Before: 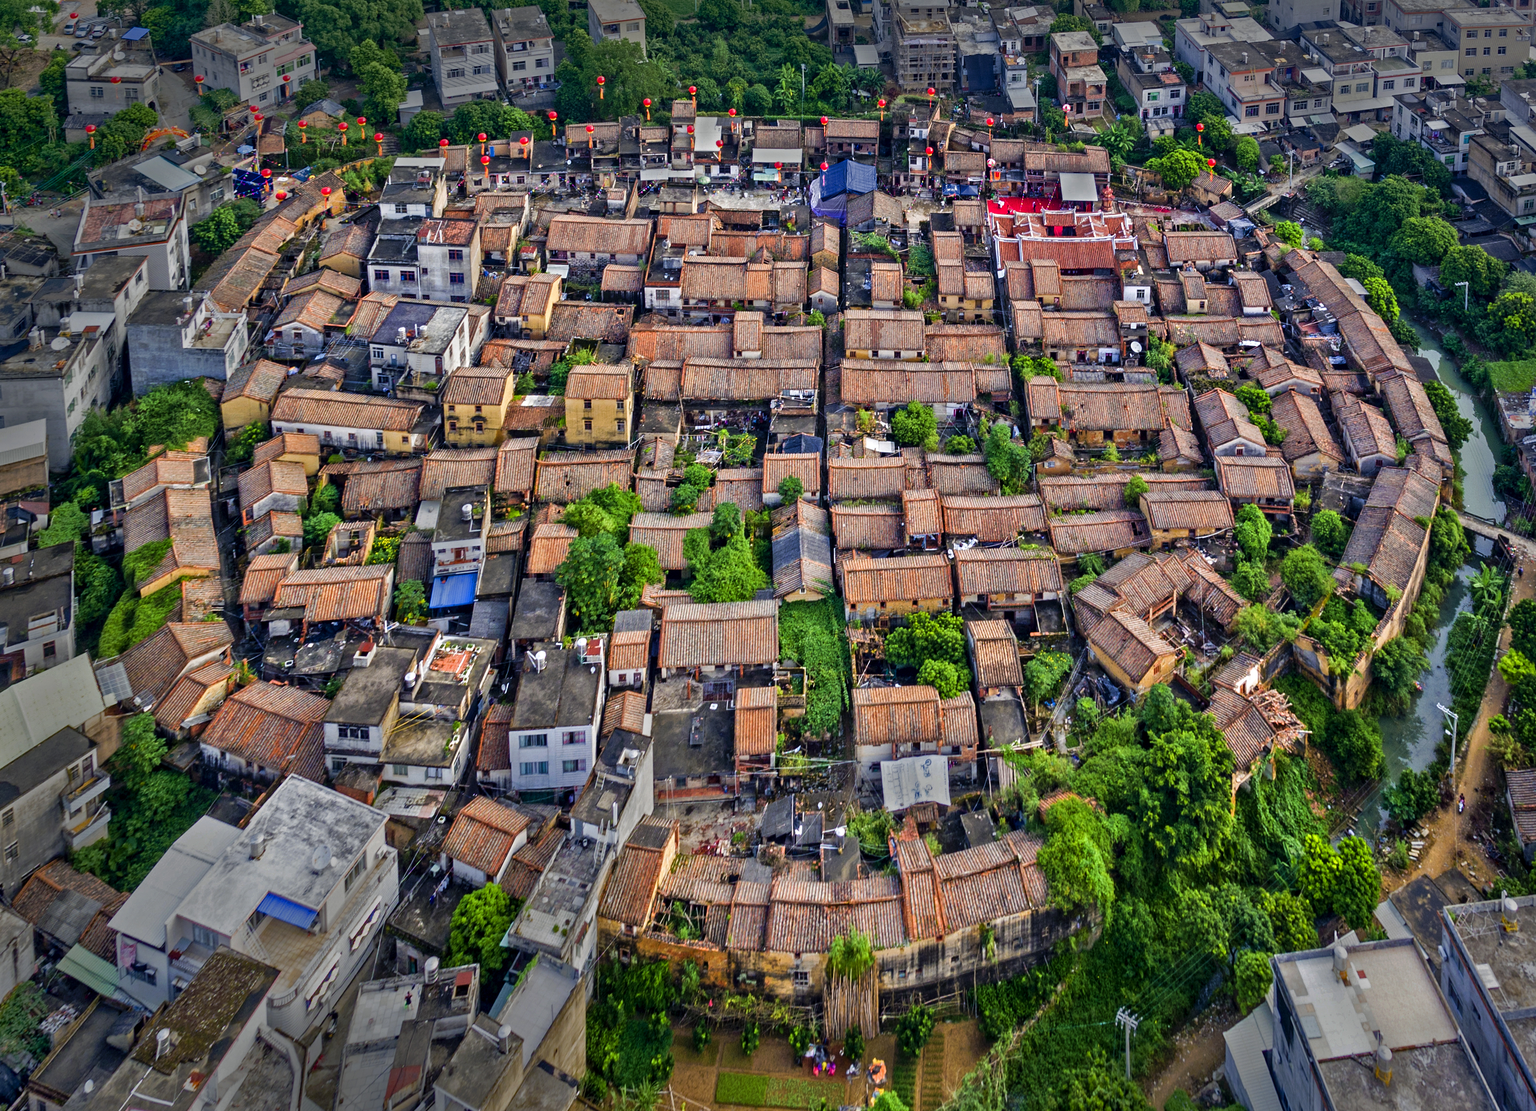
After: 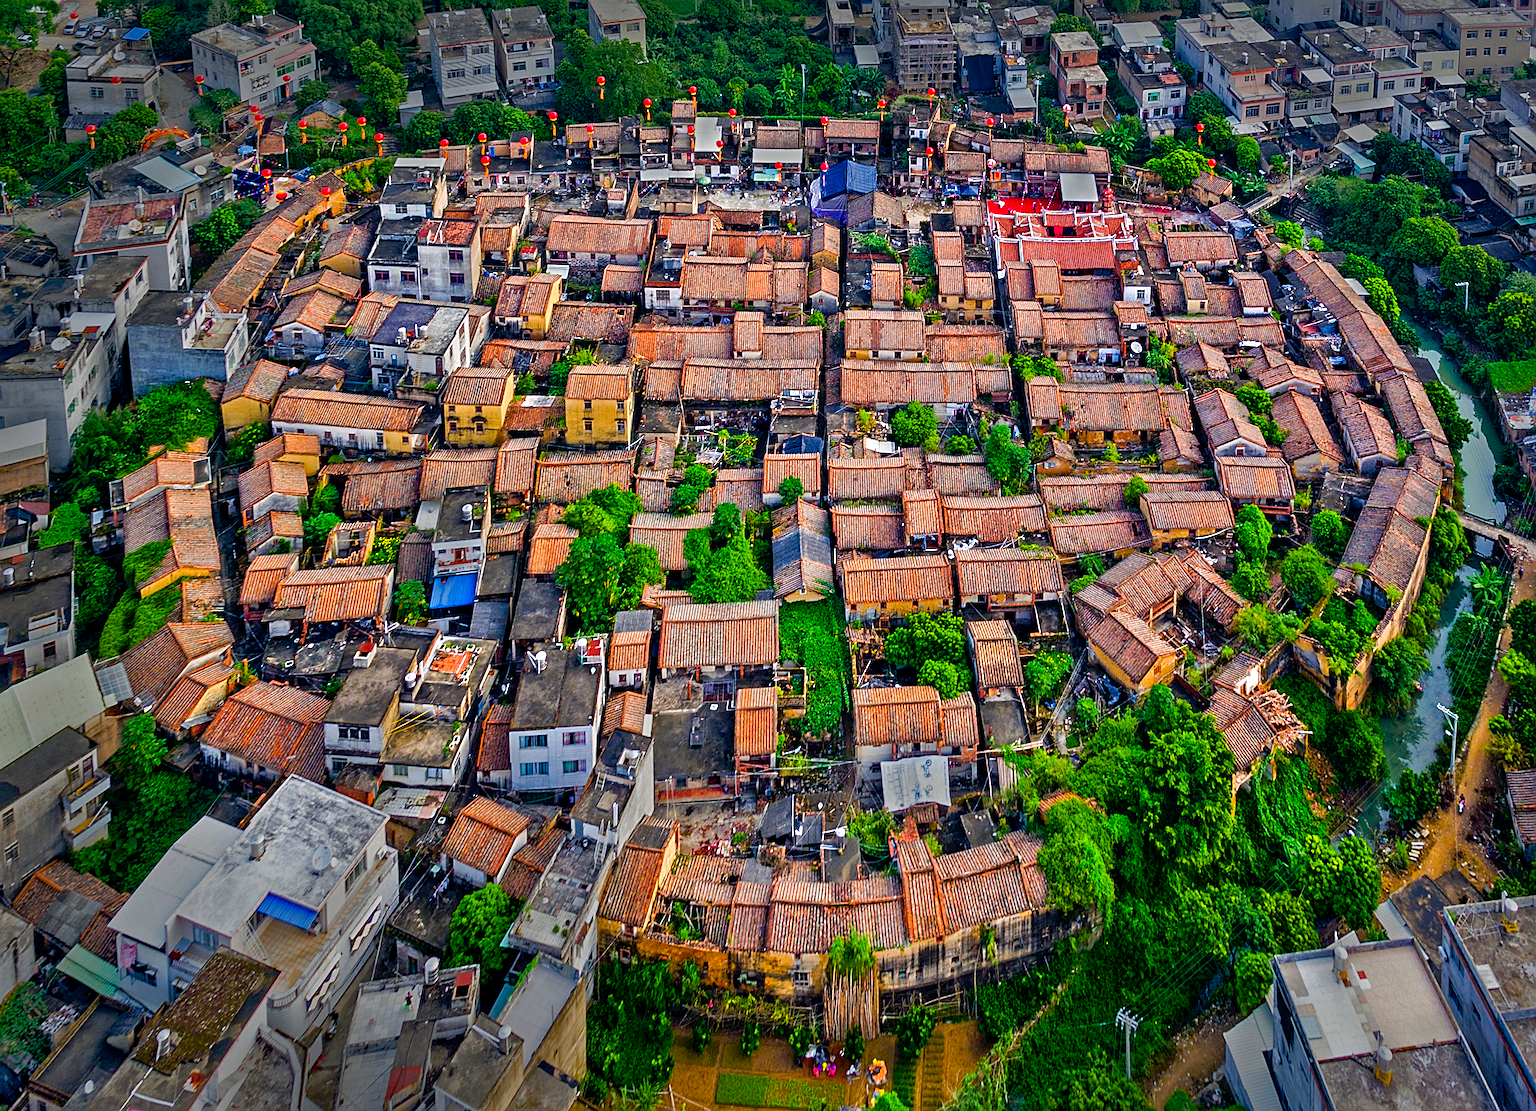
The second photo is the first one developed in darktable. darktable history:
color balance rgb: perceptual saturation grading › global saturation 30%, global vibrance 10%
sharpen: radius 2.676, amount 0.669
